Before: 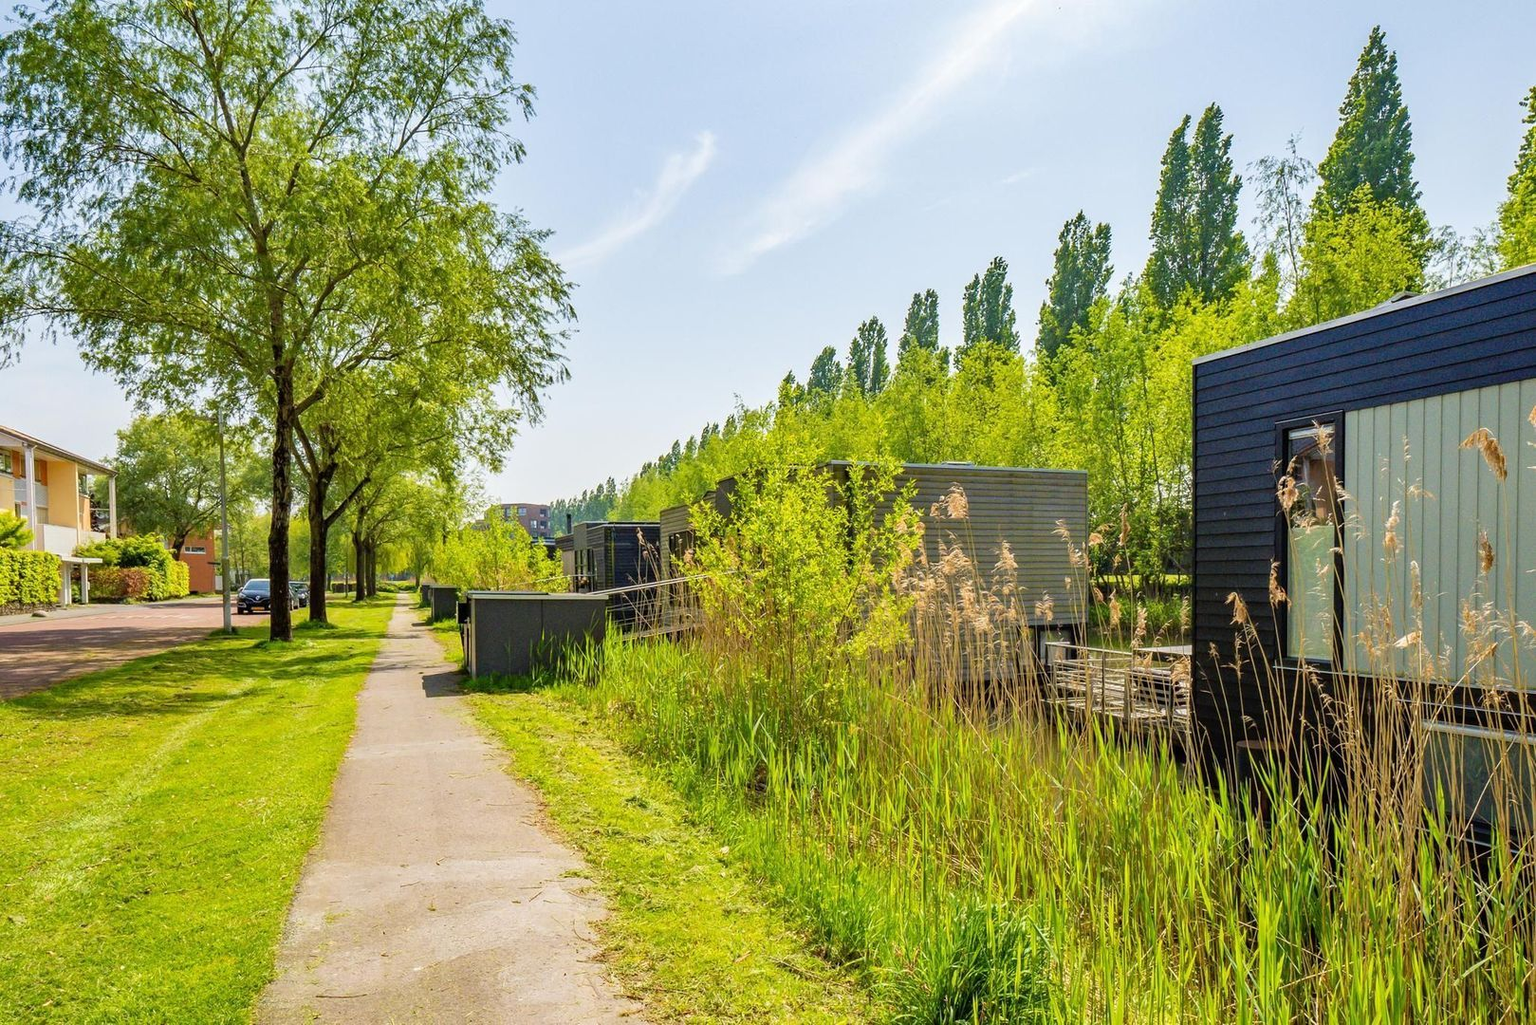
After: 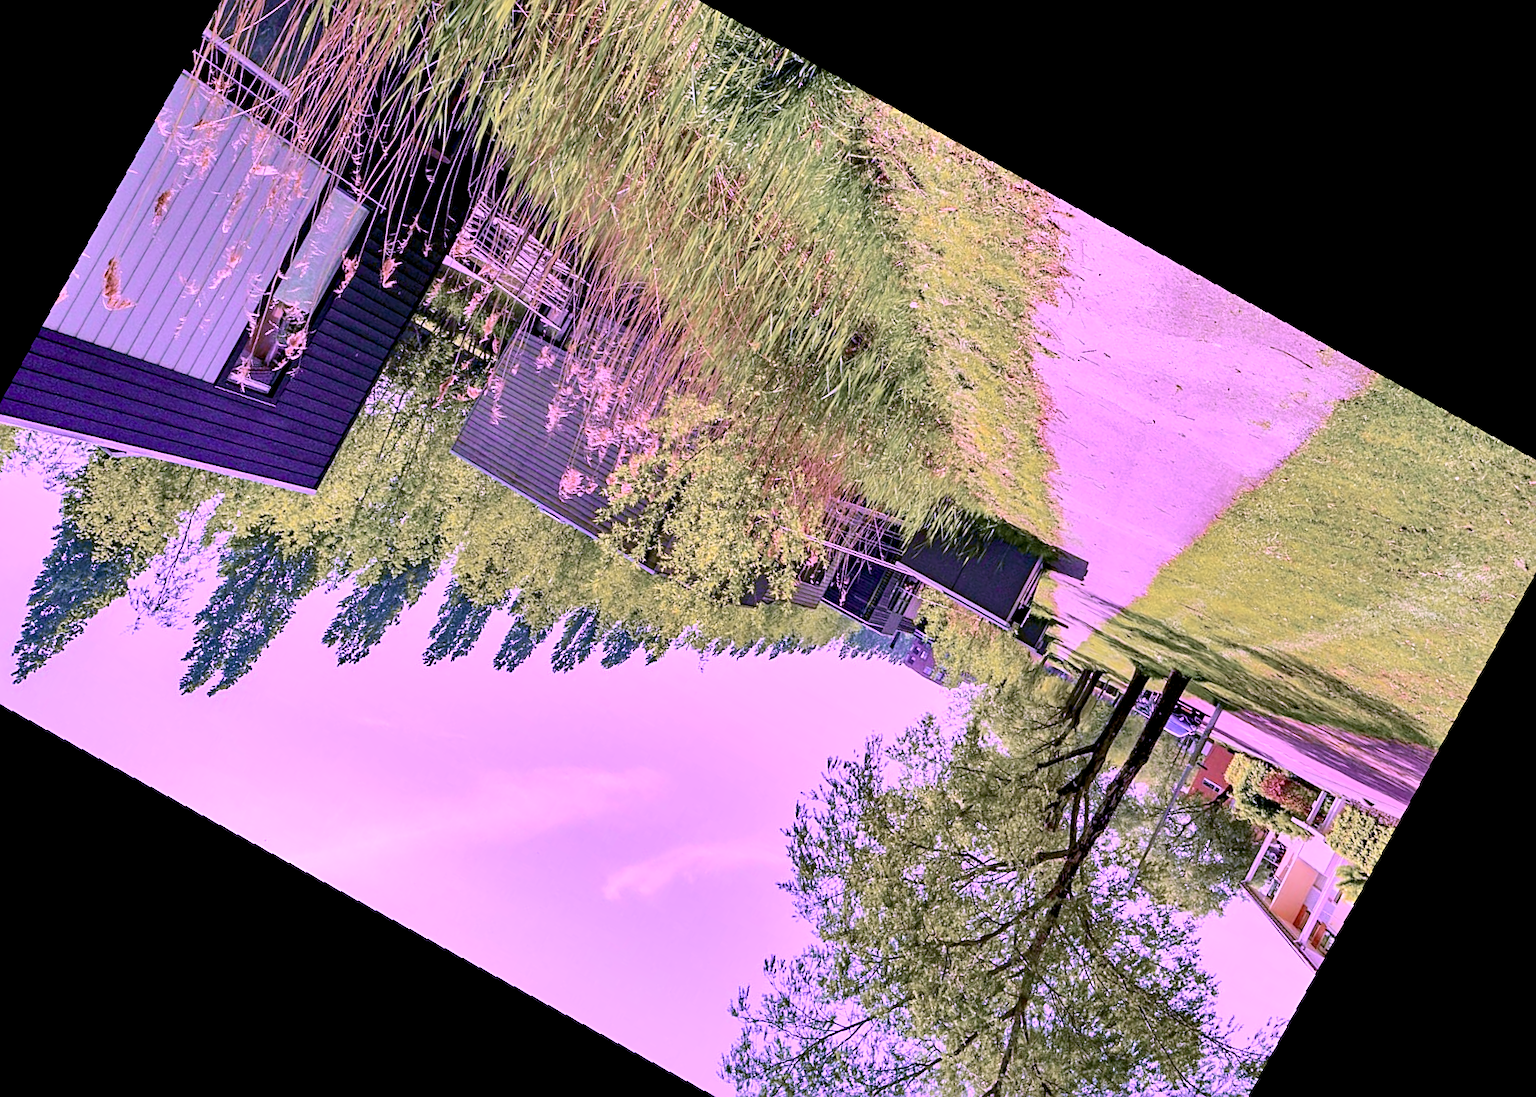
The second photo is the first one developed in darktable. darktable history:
white balance: emerald 1
shadows and highlights: soften with gaussian
crop and rotate: angle 148.68°, left 9.111%, top 15.603%, right 4.588%, bottom 17.041%
sharpen: on, module defaults
rotate and perspective: rotation -2.56°, automatic cropping off
color calibration: illuminant custom, x 0.379, y 0.481, temperature 4443.07 K
tone curve: curves: ch0 [(0, 0) (0.23, 0.205) (0.486, 0.52) (0.822, 0.825) (0.994, 0.955)]; ch1 [(0, 0) (0.226, 0.261) (0.379, 0.442) (0.469, 0.472) (0.495, 0.495) (0.514, 0.504) (0.561, 0.568) (0.59, 0.612) (1, 1)]; ch2 [(0, 0) (0.269, 0.299) (0.459, 0.441) (0.498, 0.499) (0.523, 0.52) (0.586, 0.569) (0.635, 0.617) (0.659, 0.681) (0.718, 0.764) (1, 1)], color space Lab, independent channels, preserve colors none
exposure: black level correction 0.007, exposure 0.093 EV, compensate highlight preservation false
